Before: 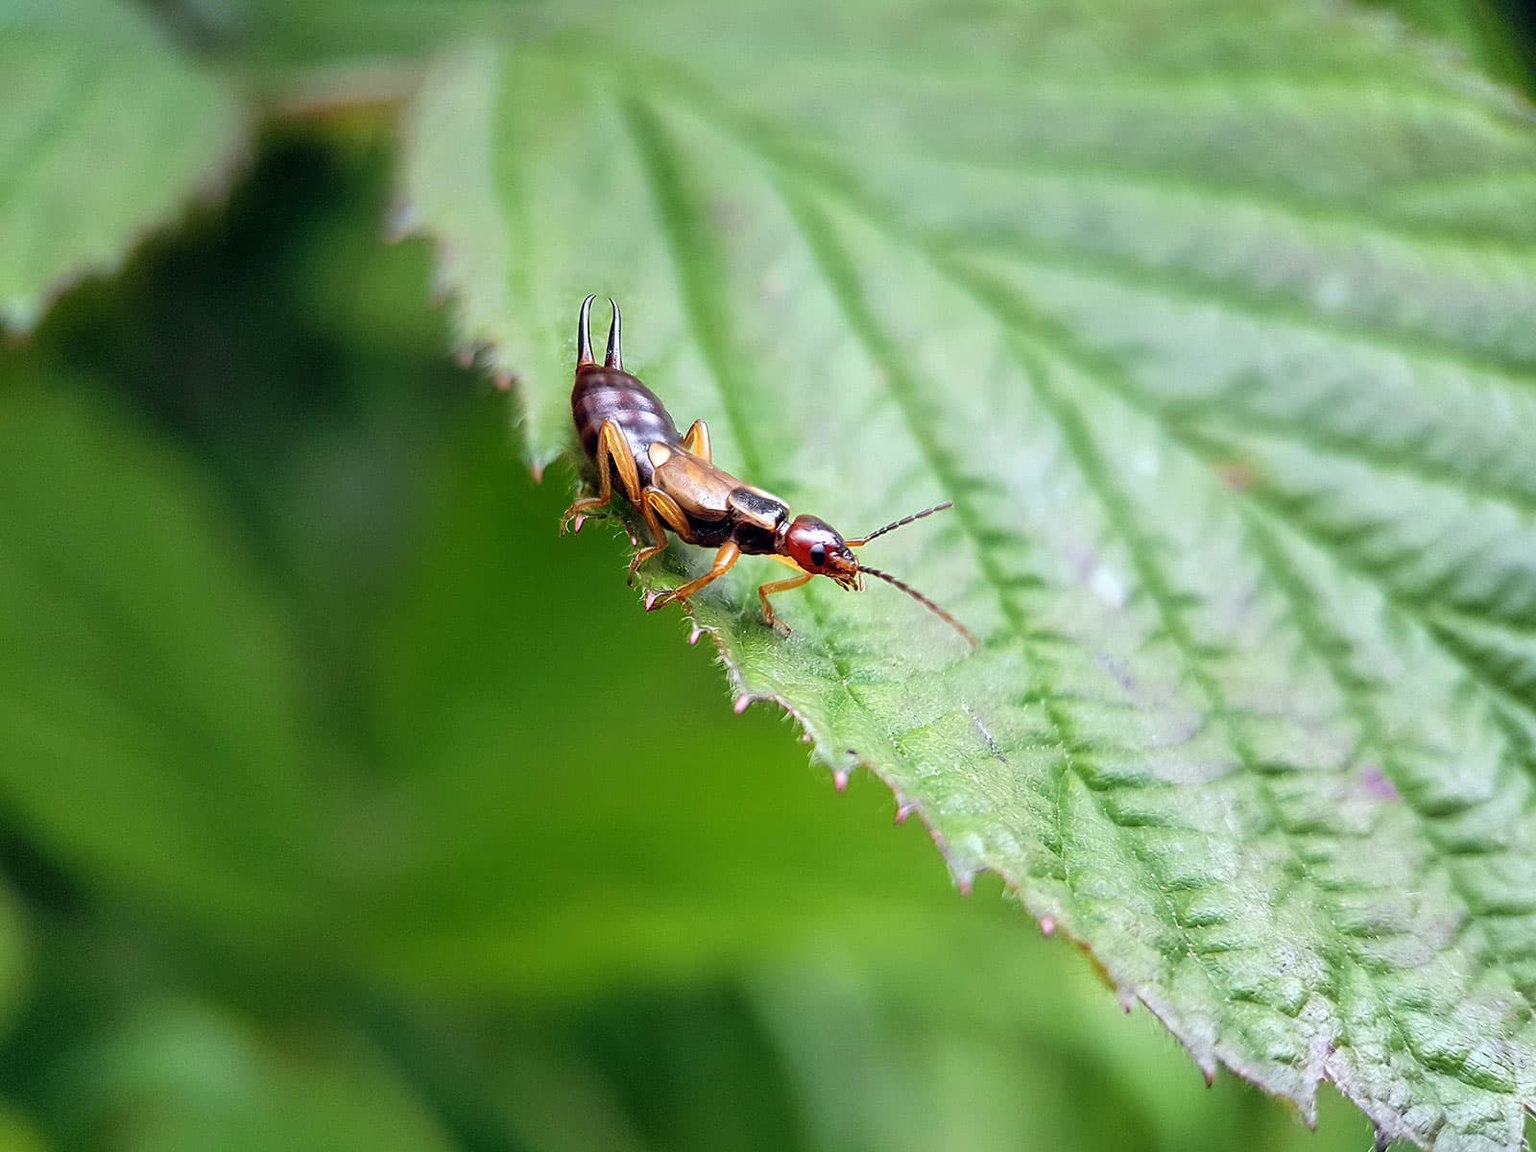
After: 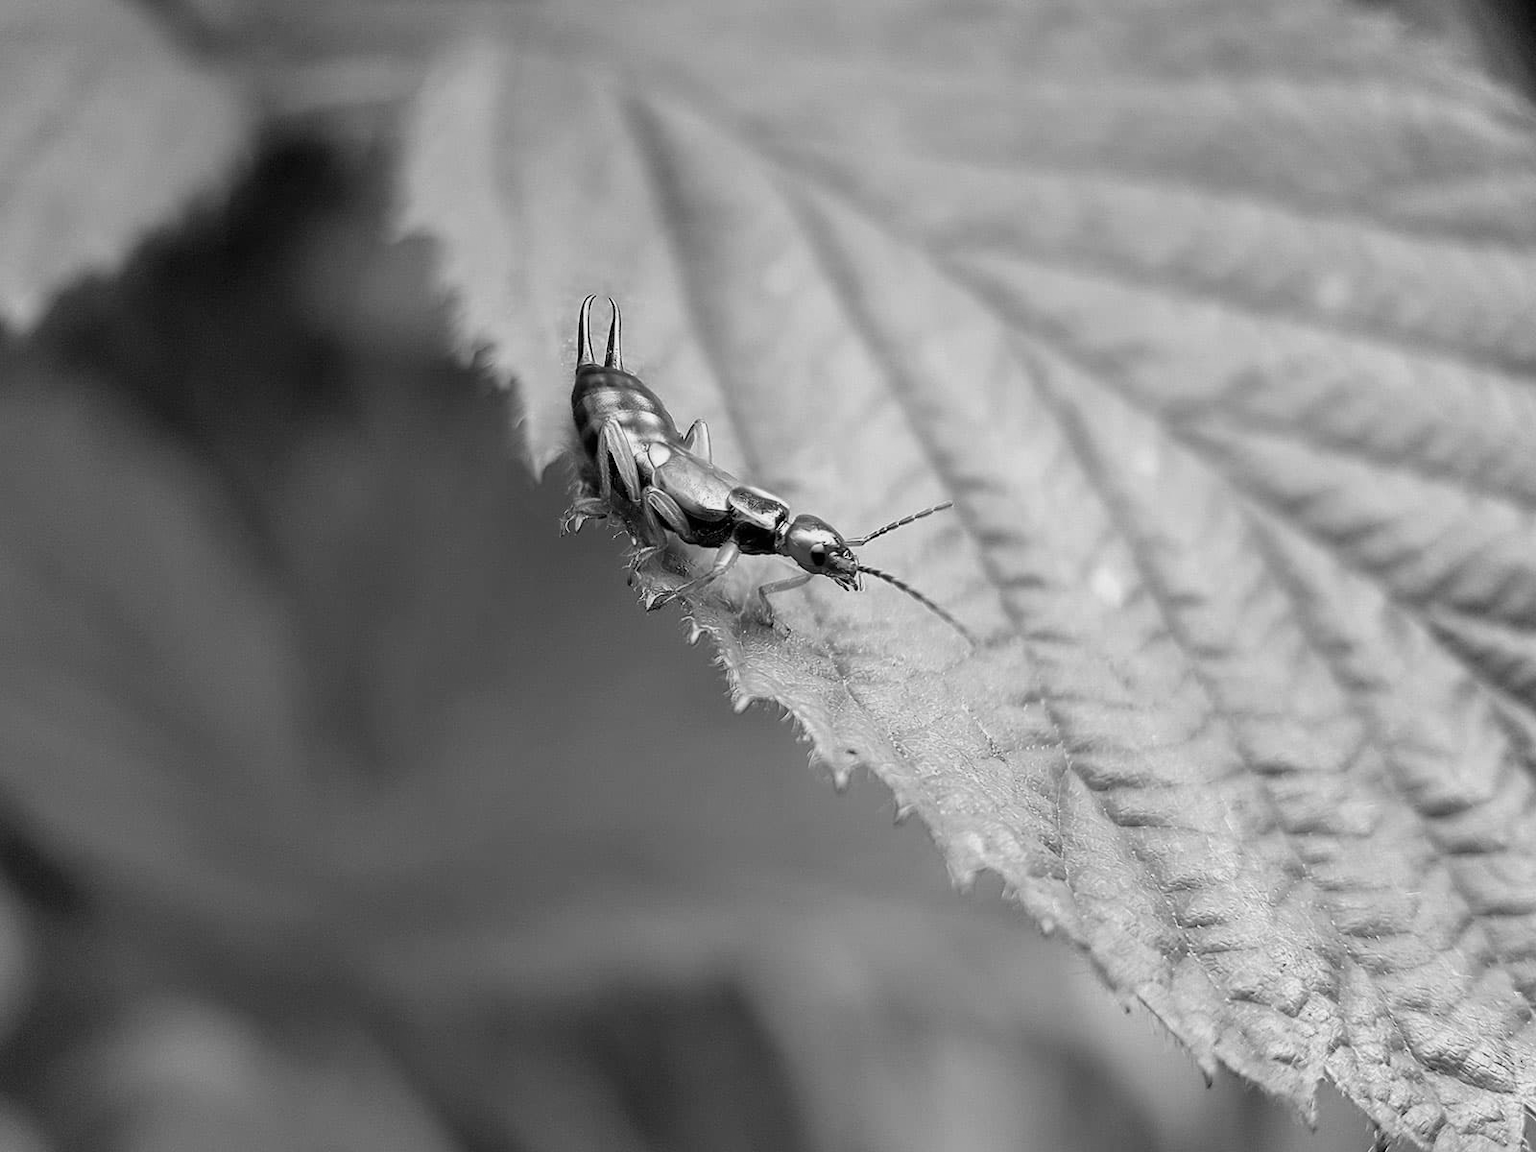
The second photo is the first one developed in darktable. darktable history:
color balance: contrast -0.5%
monochrome: a 14.95, b -89.96
